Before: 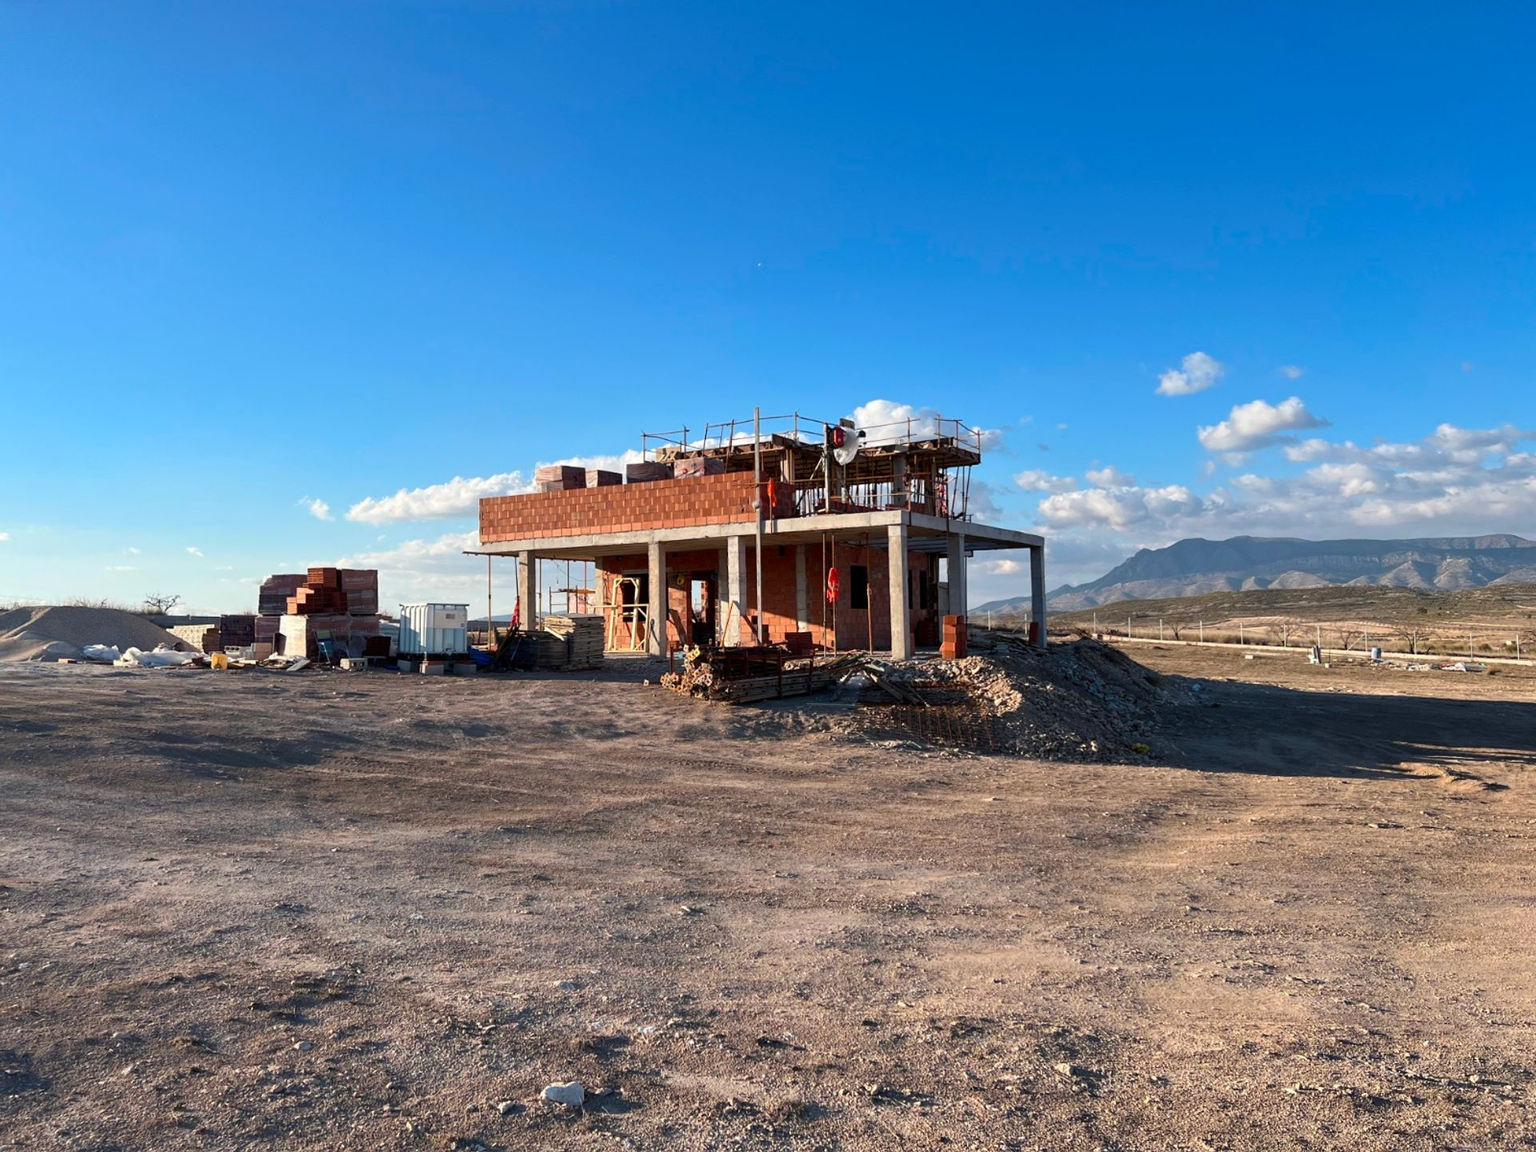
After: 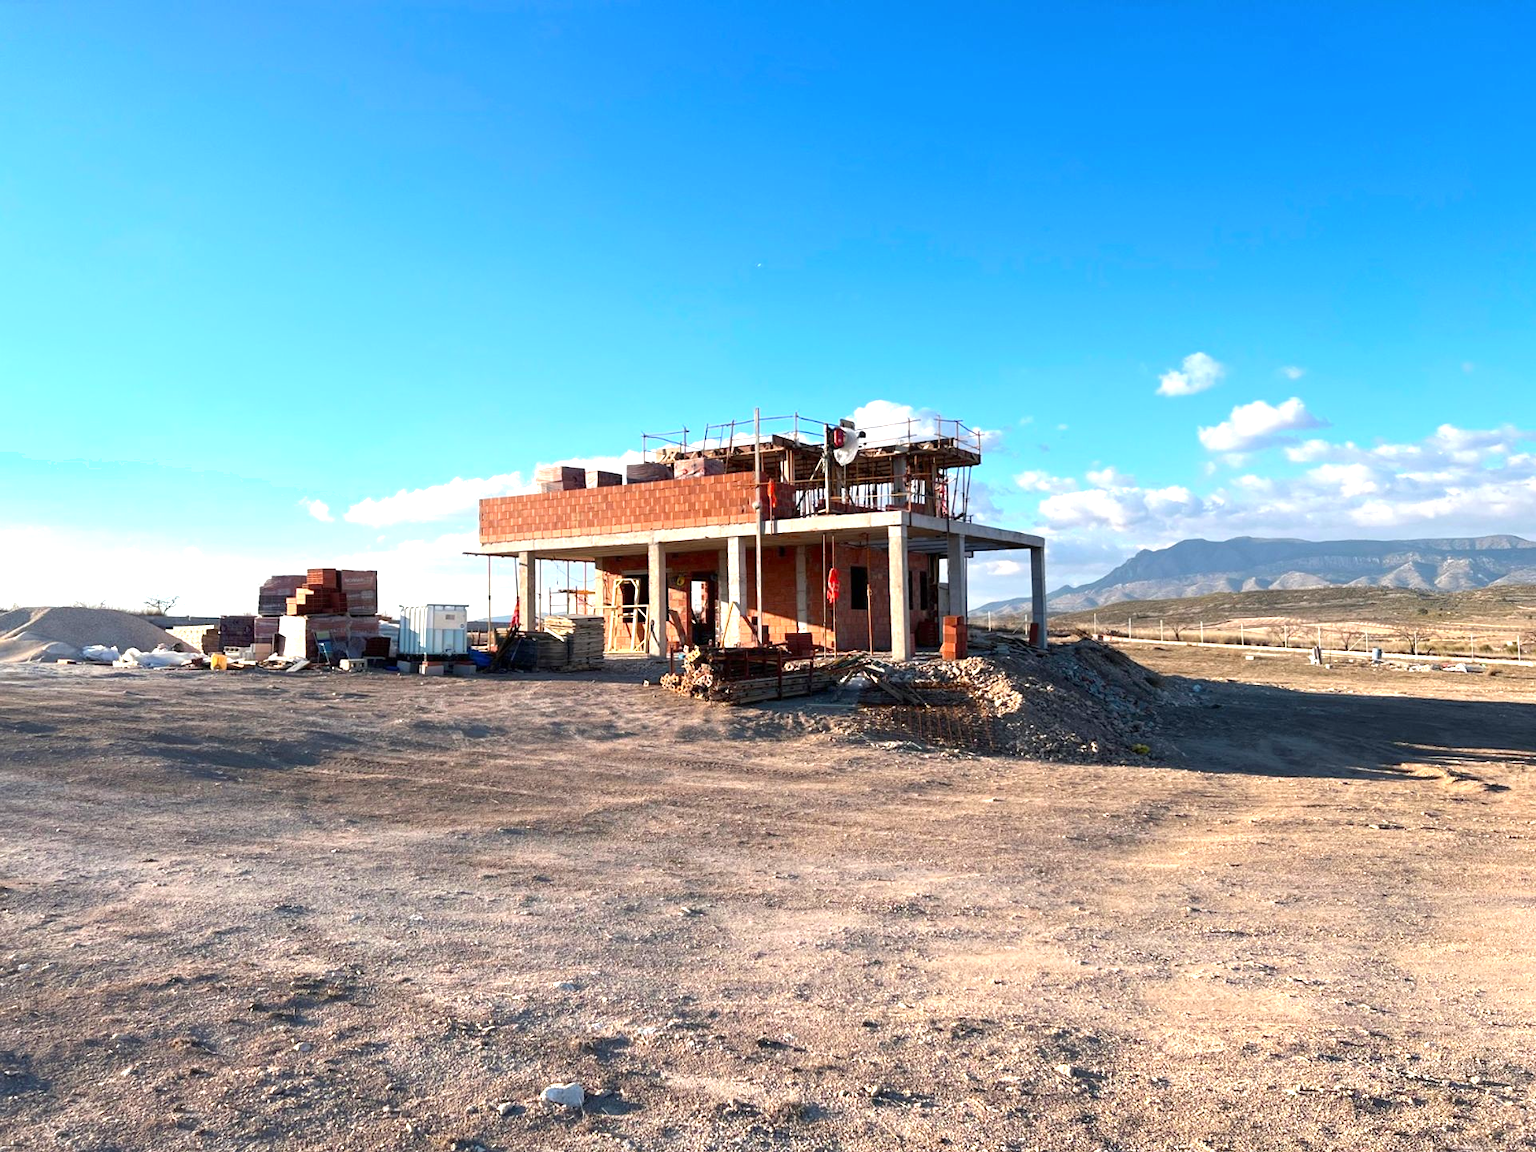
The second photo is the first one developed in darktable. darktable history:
shadows and highlights: shadows -70.26, highlights 33.53, soften with gaussian
crop: left 0.094%
exposure: exposure 0.824 EV, compensate highlight preservation false
